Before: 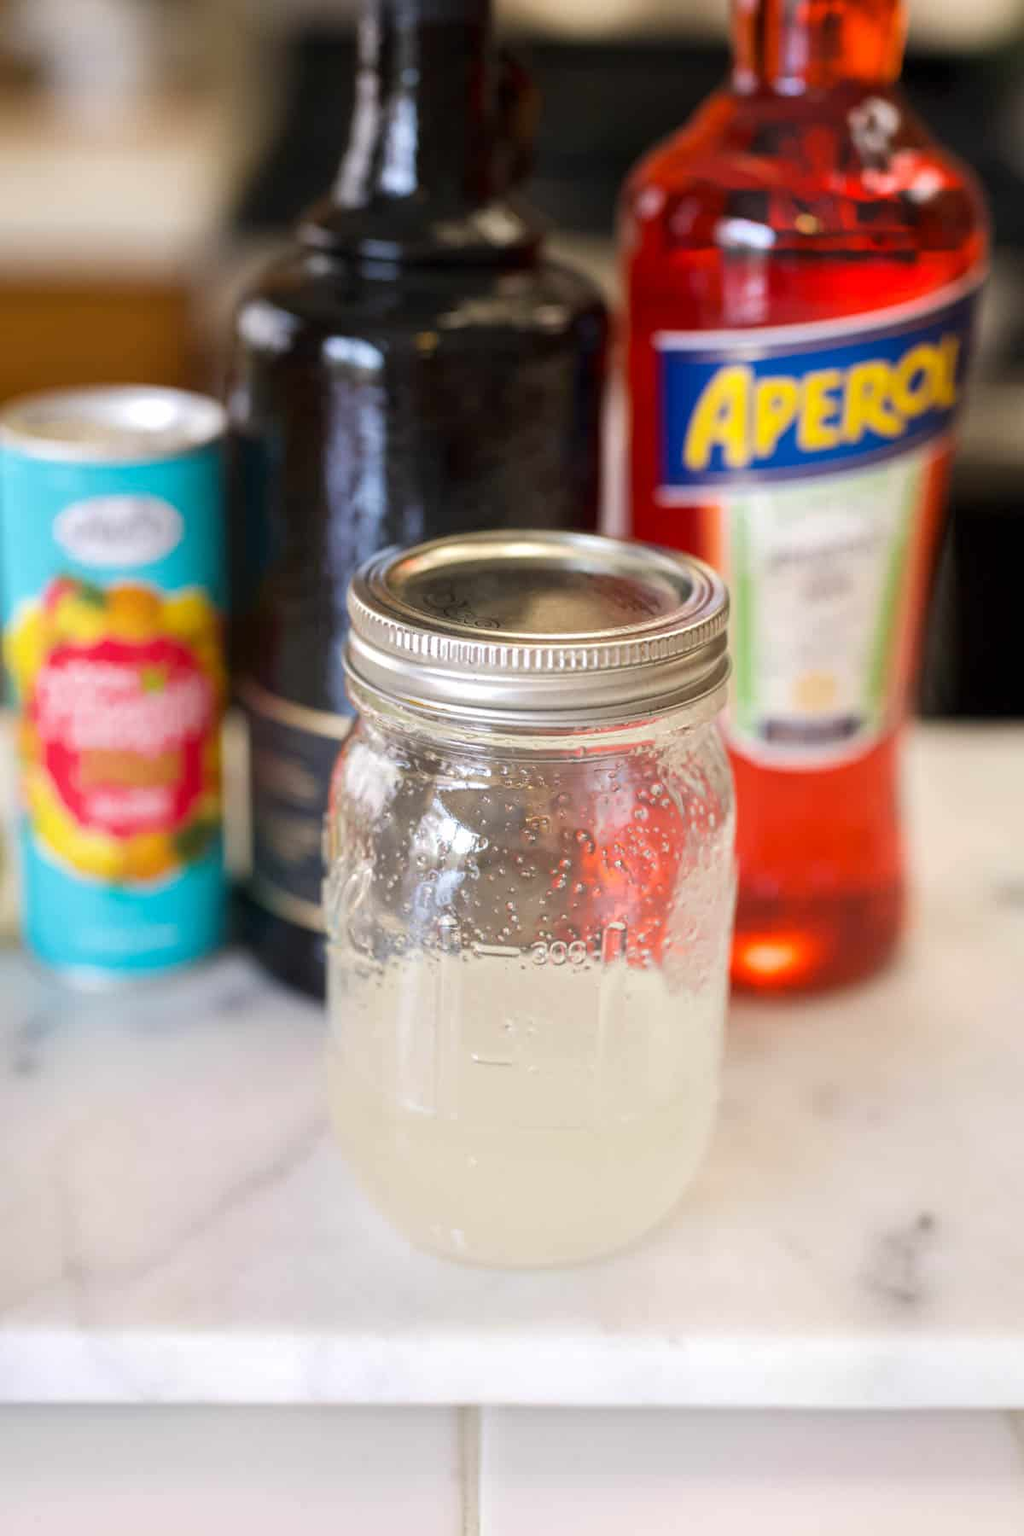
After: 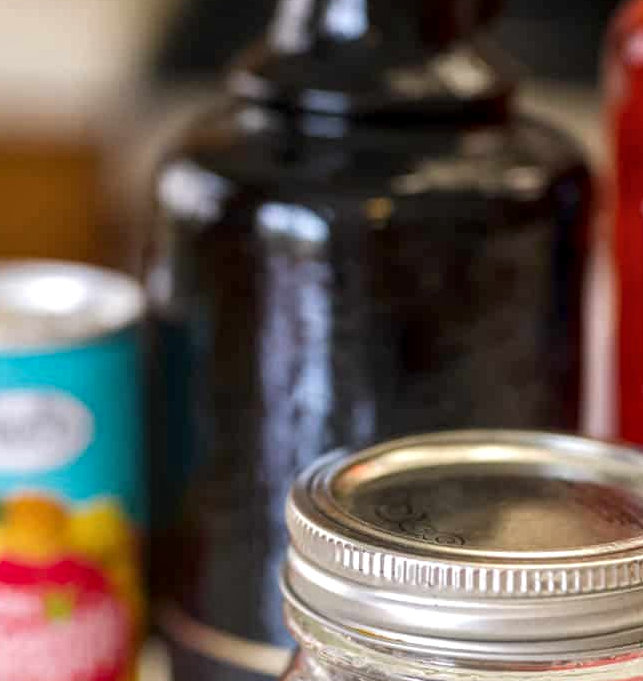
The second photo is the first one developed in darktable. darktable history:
crop: left 10.121%, top 10.631%, right 36.218%, bottom 51.526%
local contrast: detail 130%
